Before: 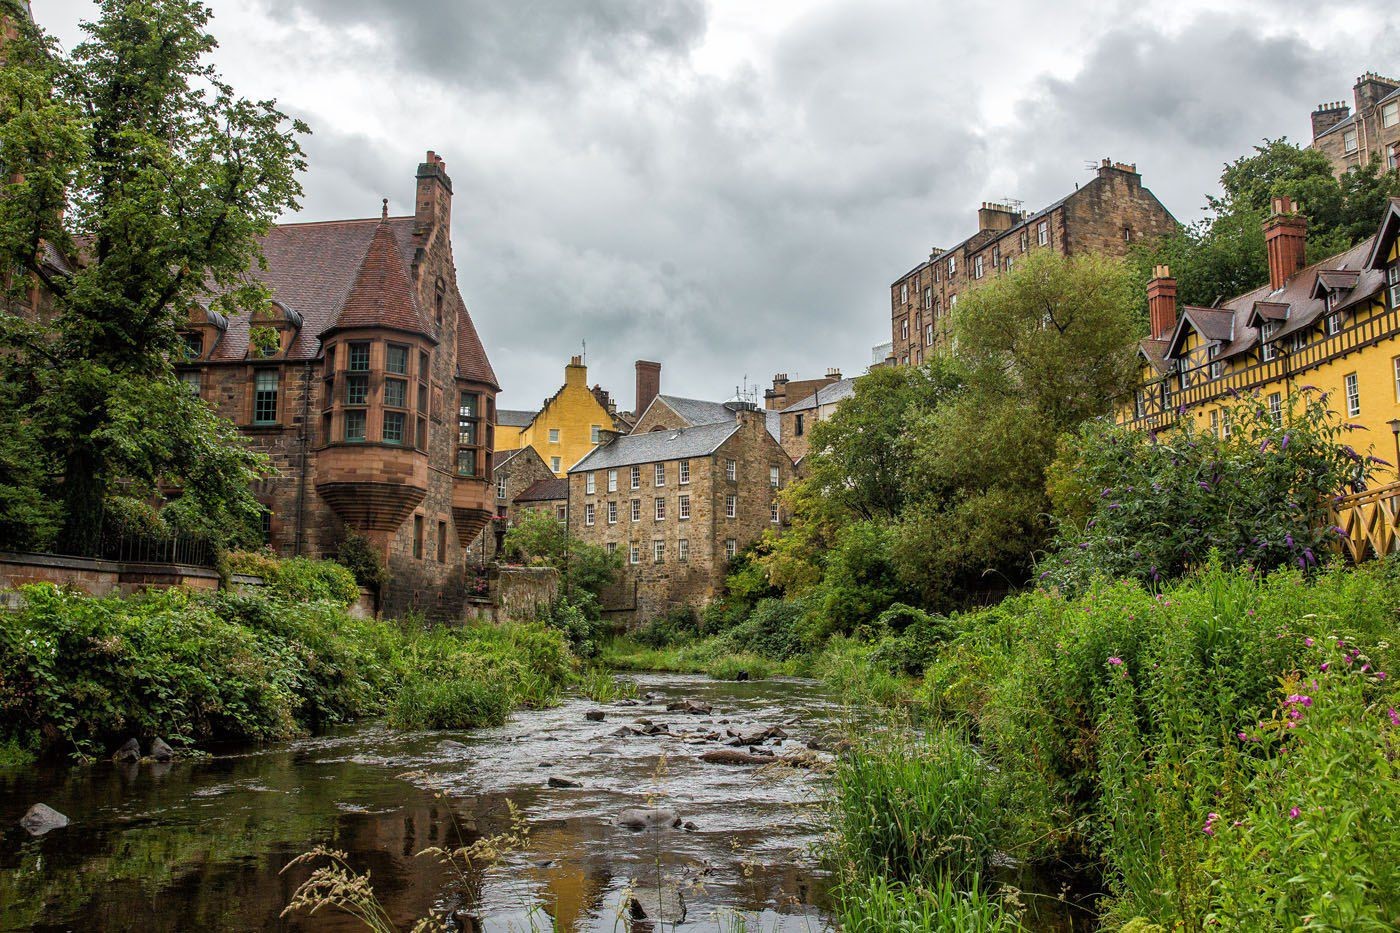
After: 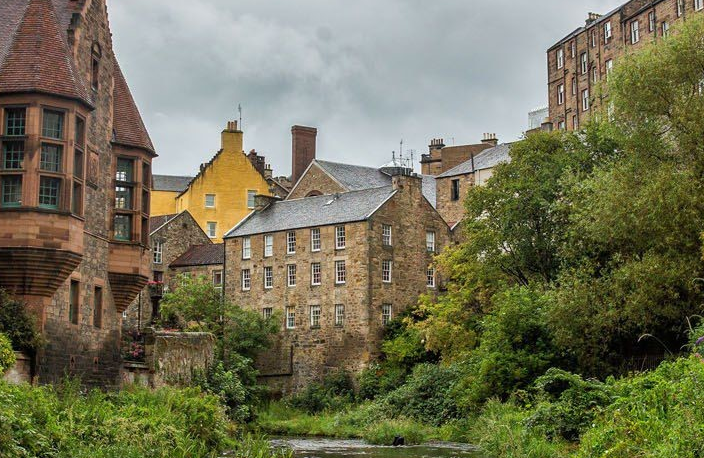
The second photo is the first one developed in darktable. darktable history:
crop: left 24.594%, top 25.29%, right 25.064%, bottom 25.479%
